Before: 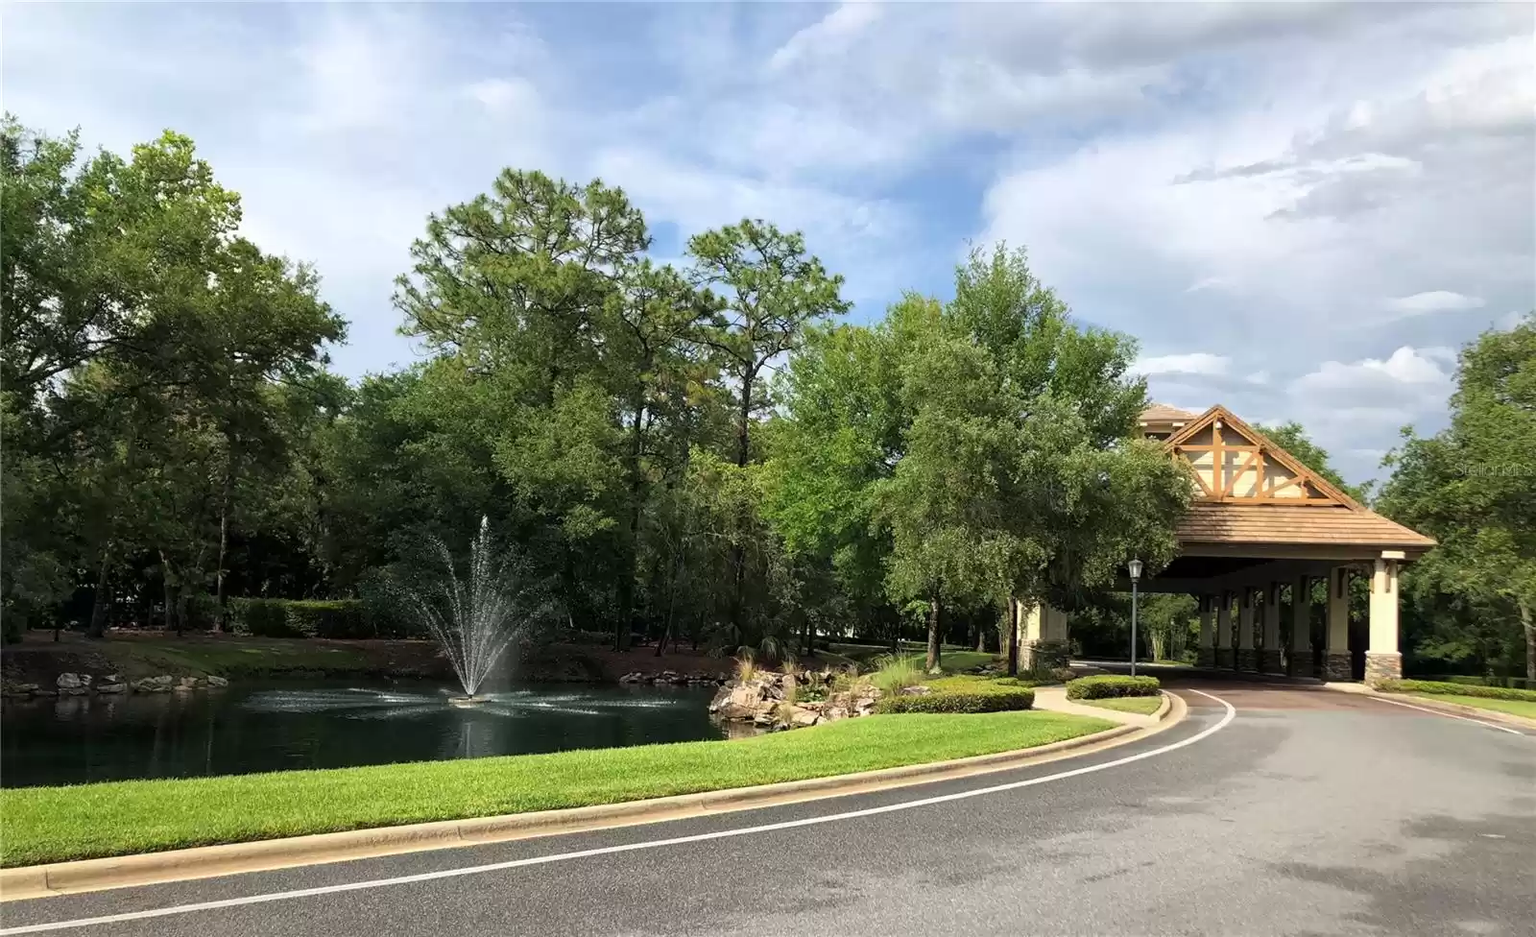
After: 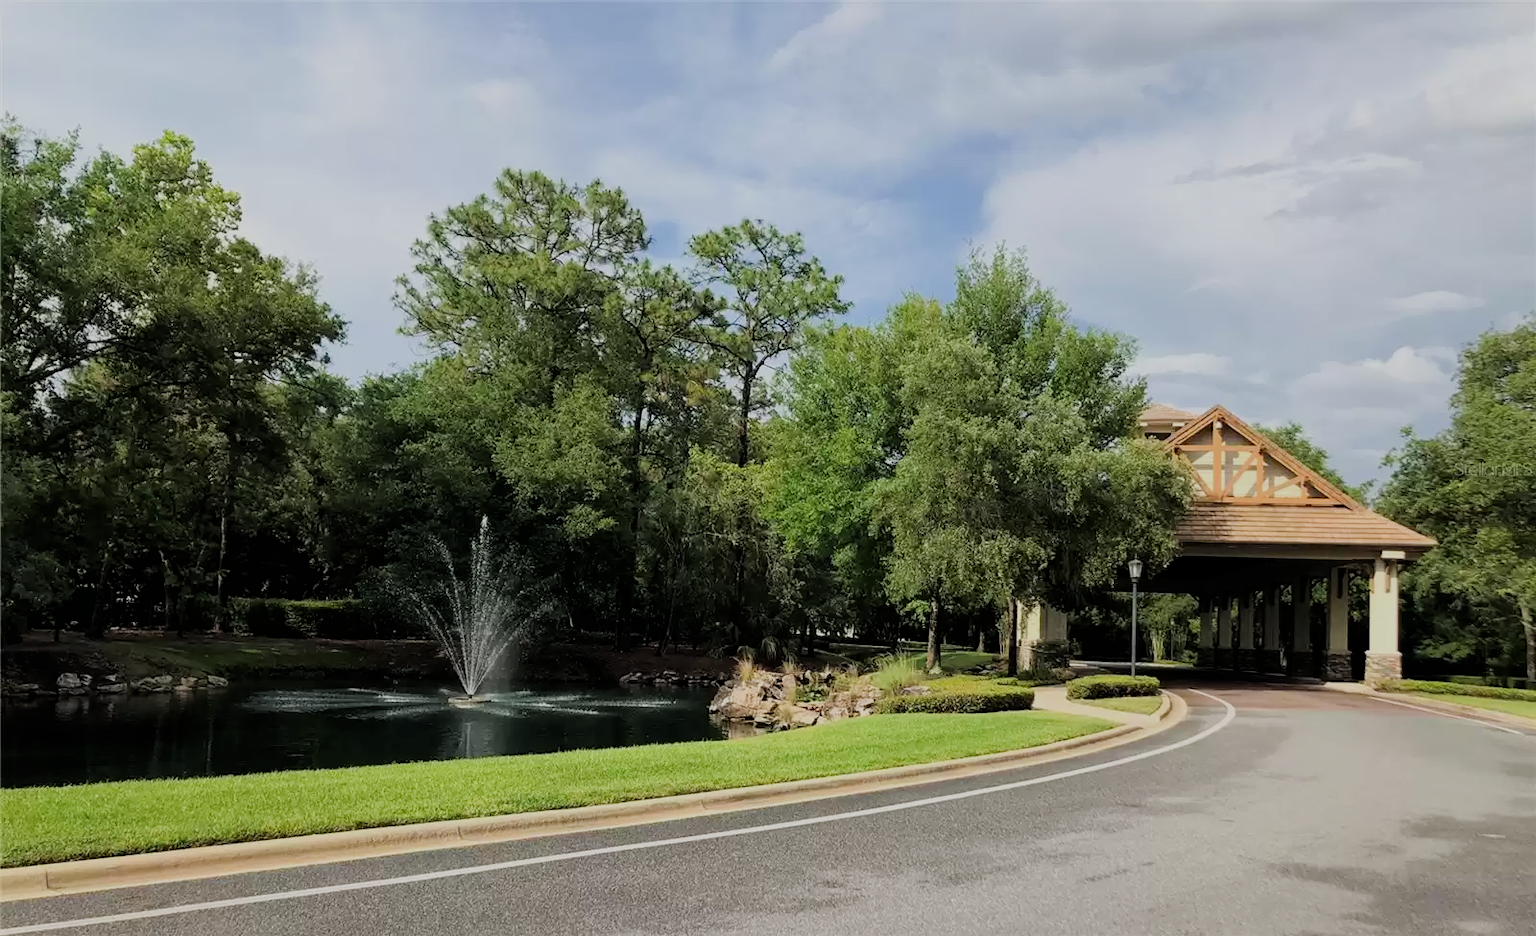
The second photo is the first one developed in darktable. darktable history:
filmic rgb: black relative exposure -7.22 EV, white relative exposure 5.39 EV, threshold 5.97 EV, hardness 3.02, enable highlight reconstruction true
